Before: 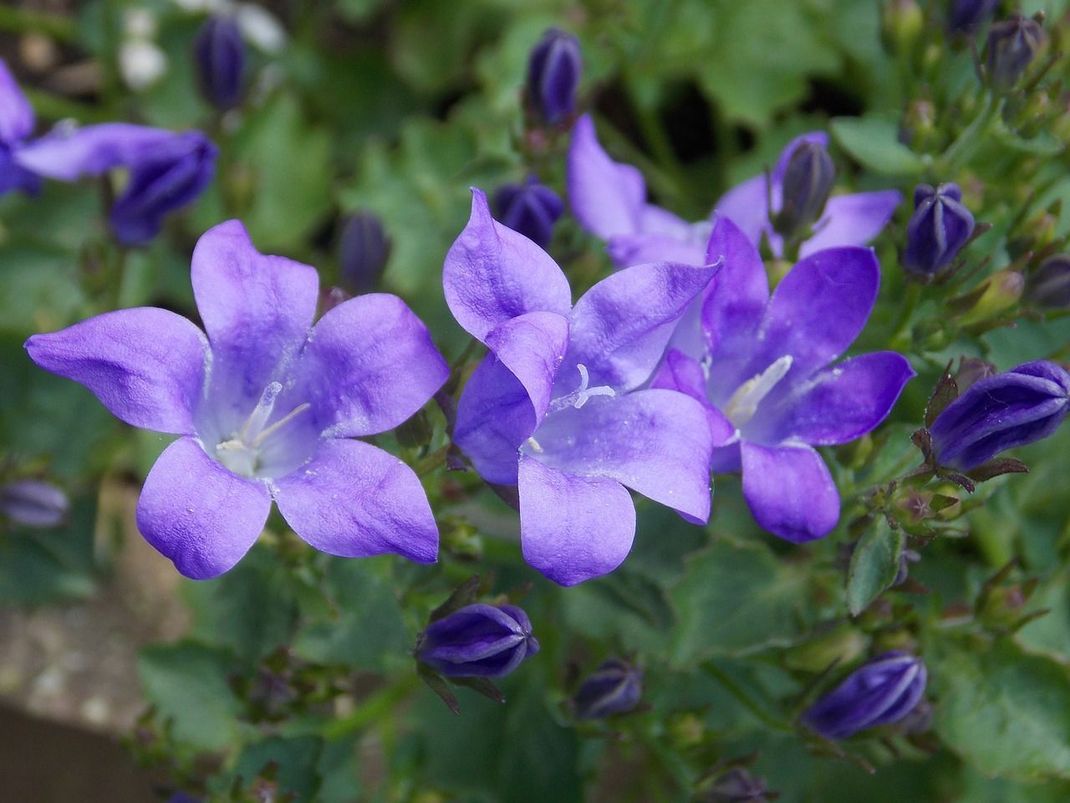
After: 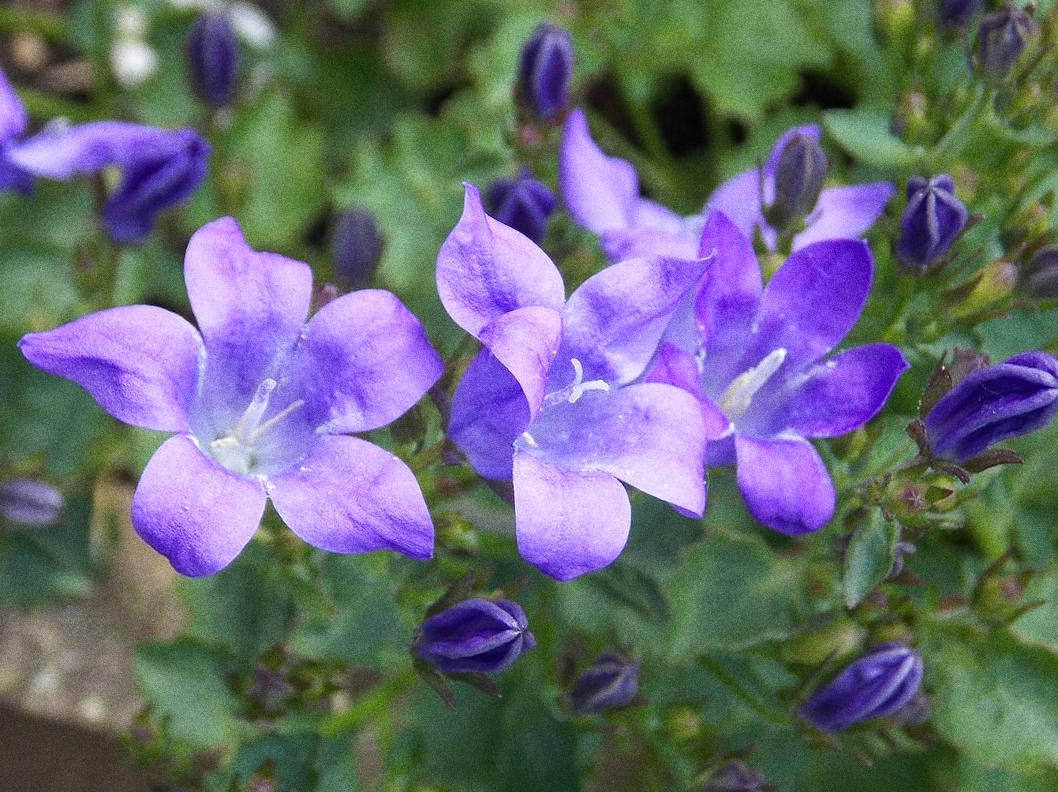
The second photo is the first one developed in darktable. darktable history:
color correction: saturation 0.99
grain: coarseness 0.09 ISO, strength 40%
exposure: exposure 0.496 EV, compensate highlight preservation false
rotate and perspective: rotation -0.45°, automatic cropping original format, crop left 0.008, crop right 0.992, crop top 0.012, crop bottom 0.988
